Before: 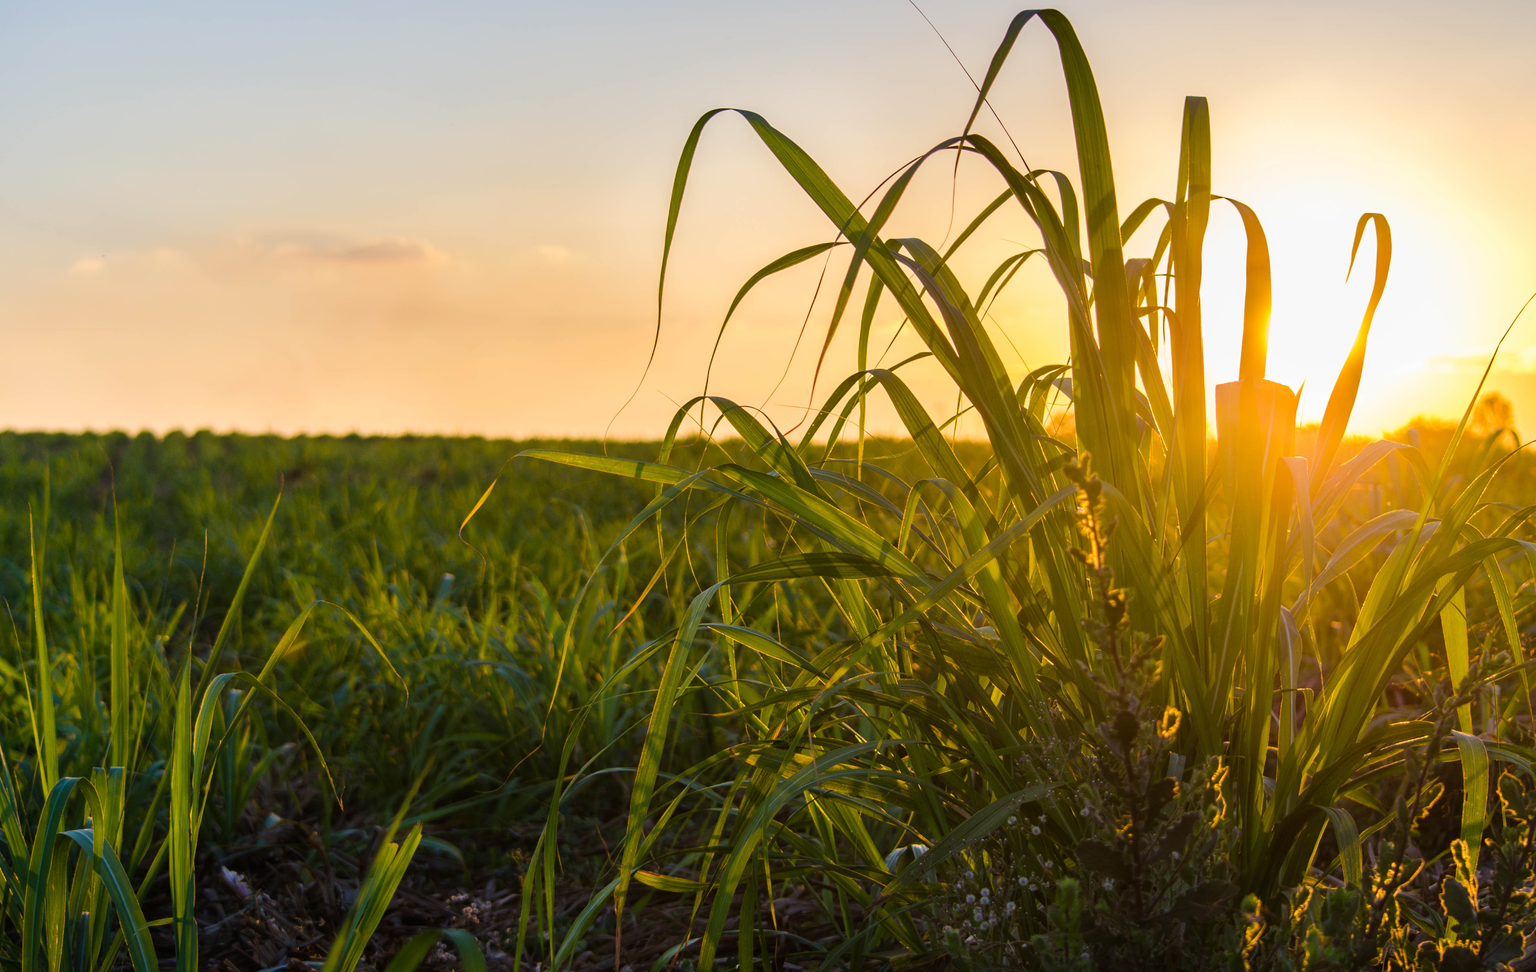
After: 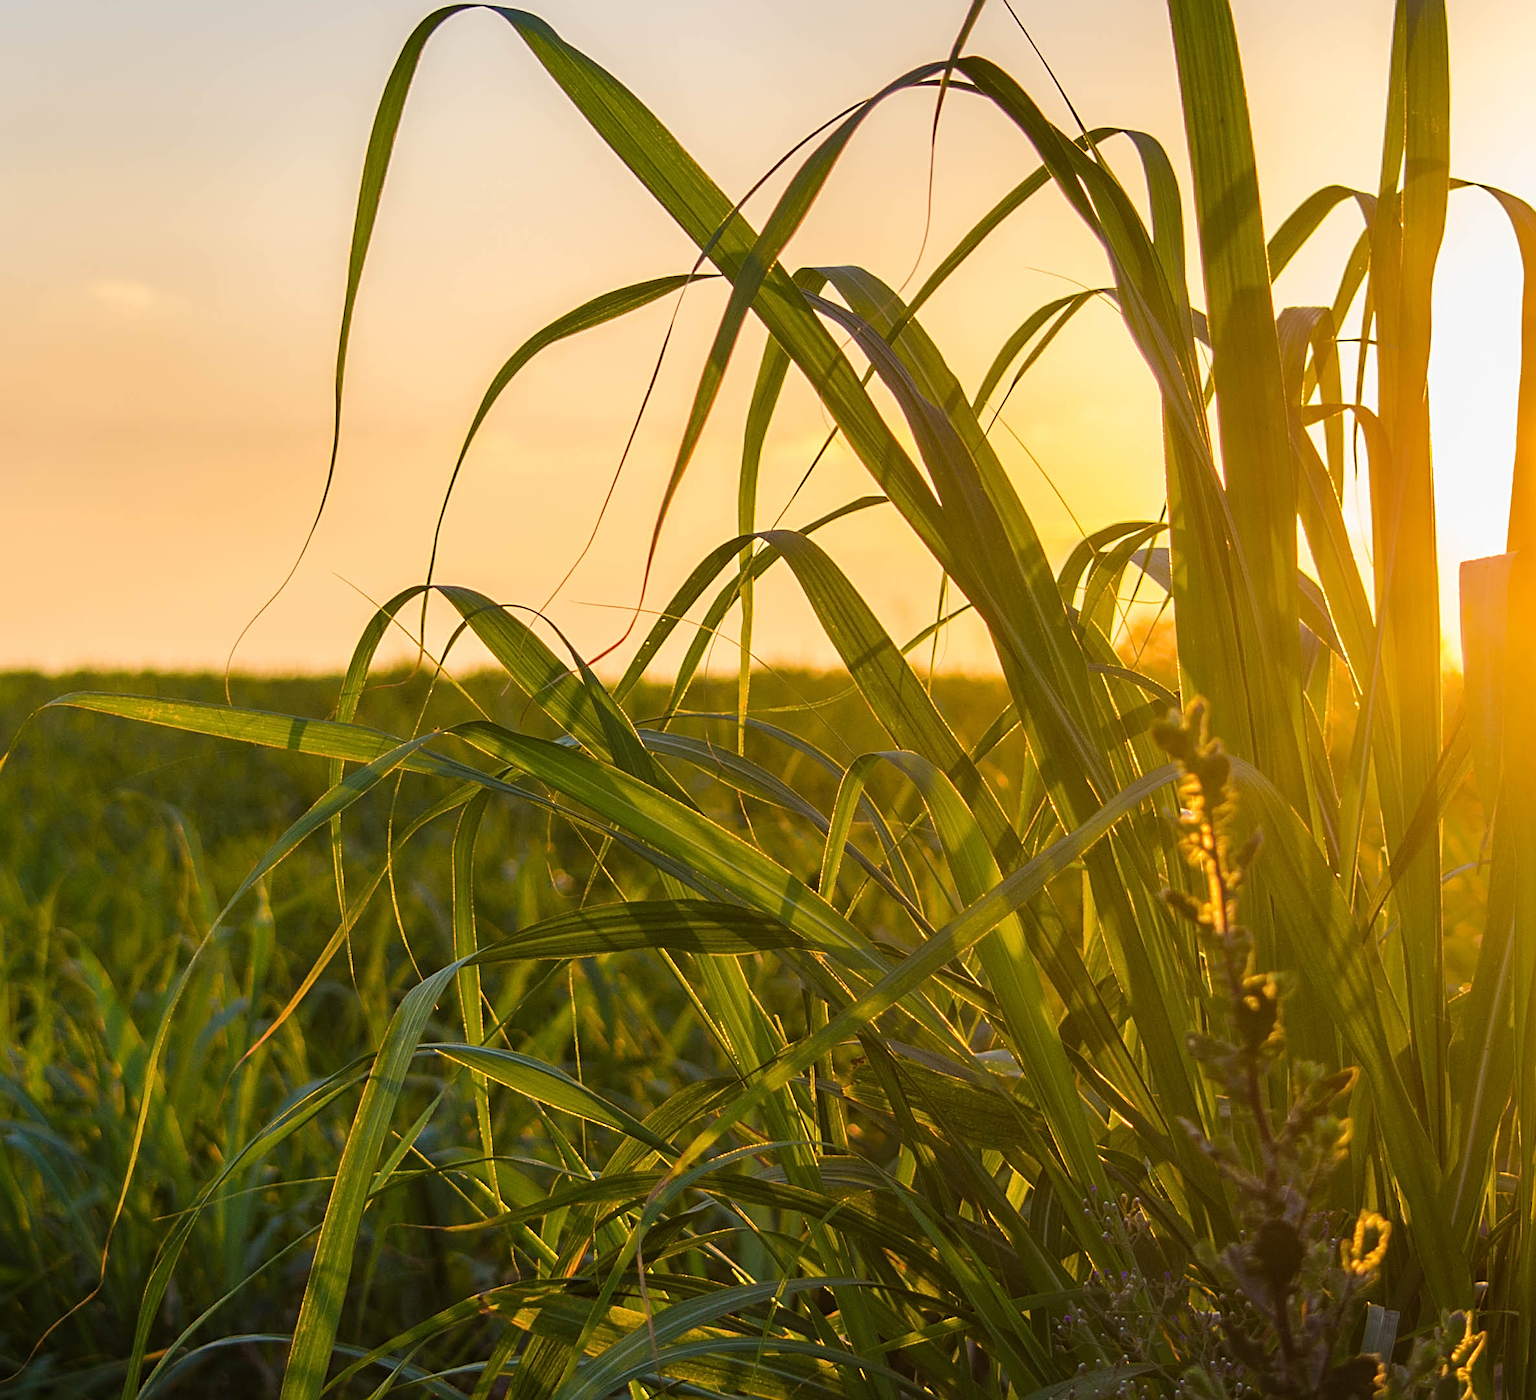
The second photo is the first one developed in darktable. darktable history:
crop: left 32.075%, top 10.976%, right 18.355%, bottom 17.596%
sharpen: radius 2.767
